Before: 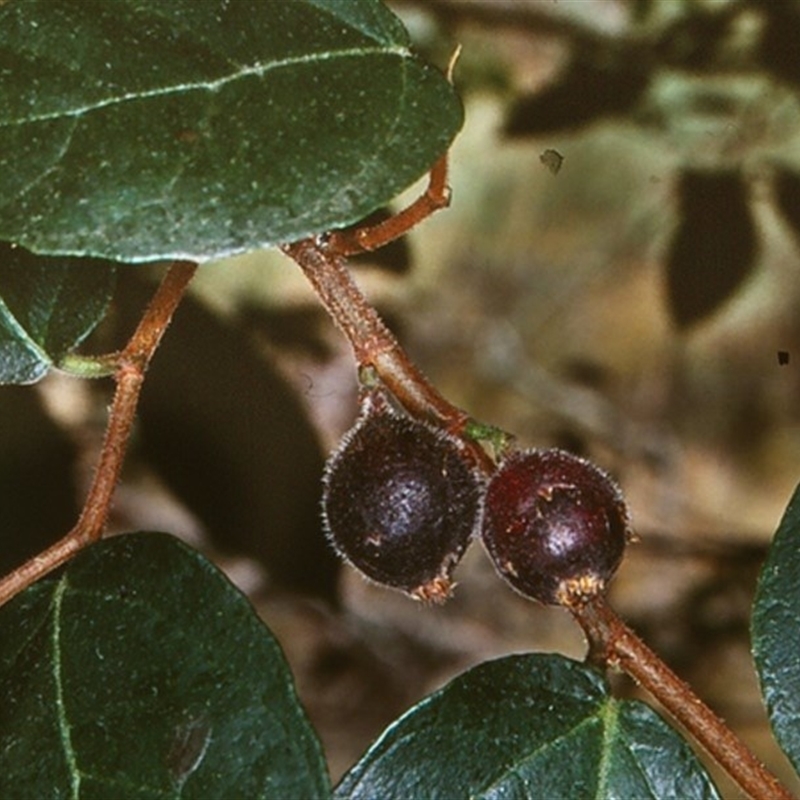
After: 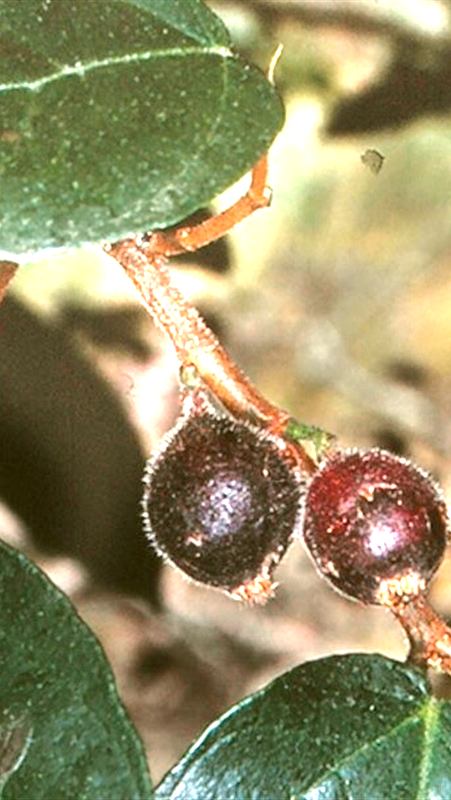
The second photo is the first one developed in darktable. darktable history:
exposure: black level correction 0.001, exposure 1.994 EV, compensate exposure bias true, compensate highlight preservation false
color zones: curves: ch0 [(0, 0.558) (0.143, 0.548) (0.286, 0.447) (0.429, 0.259) (0.571, 0.5) (0.714, 0.5) (0.857, 0.593) (1, 0.558)]; ch1 [(0, 0.543) (0.01, 0.544) (0.12, 0.492) (0.248, 0.458) (0.5, 0.534) (0.748, 0.5) (0.99, 0.469) (1, 0.543)]; ch2 [(0, 0.507) (0.143, 0.522) (0.286, 0.505) (0.429, 0.5) (0.571, 0.5) (0.714, 0.5) (0.857, 0.5) (1, 0.507)]
crop and rotate: left 22.449%, right 21.09%
tone curve: curves: ch0 [(0.003, 0) (0.066, 0.031) (0.163, 0.112) (0.264, 0.238) (0.395, 0.408) (0.517, 0.56) (0.684, 0.734) (0.791, 0.814) (1, 1)]; ch1 [(0, 0) (0.164, 0.115) (0.337, 0.332) (0.39, 0.398) (0.464, 0.461) (0.501, 0.5) (0.507, 0.5) (0.534, 0.532) (0.577, 0.59) (0.652, 0.681) (0.733, 0.749) (0.811, 0.796) (1, 1)]; ch2 [(0, 0) (0.337, 0.382) (0.464, 0.476) (0.501, 0.5) (0.527, 0.54) (0.551, 0.565) (0.6, 0.59) (0.687, 0.675) (1, 1)], color space Lab, independent channels, preserve colors none
